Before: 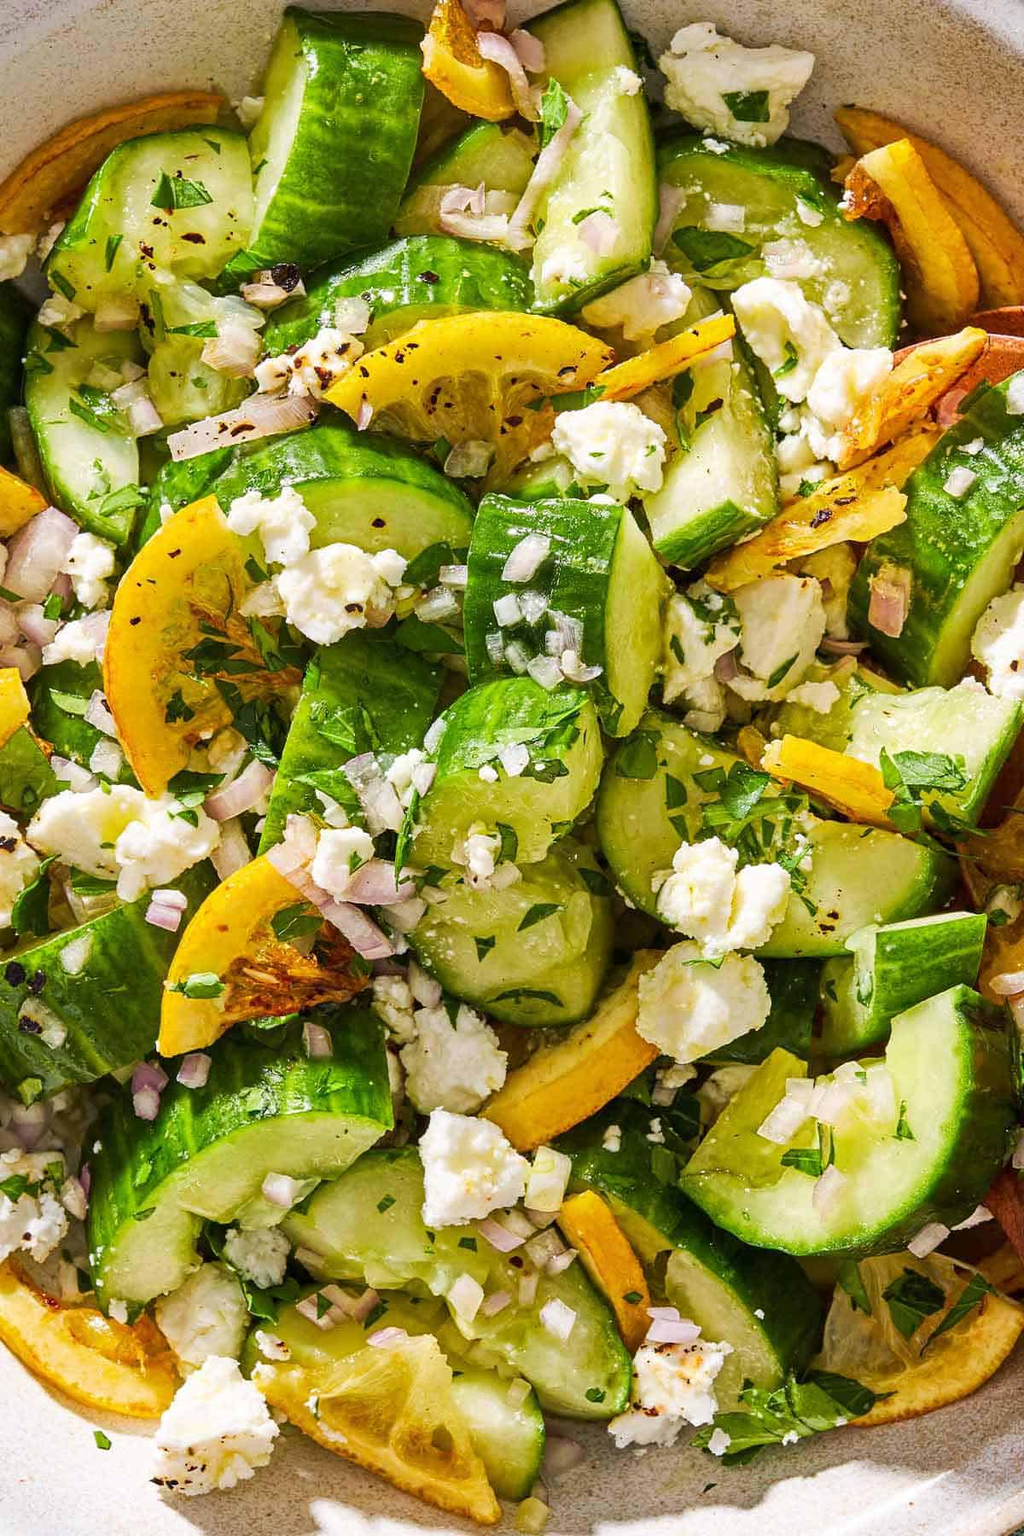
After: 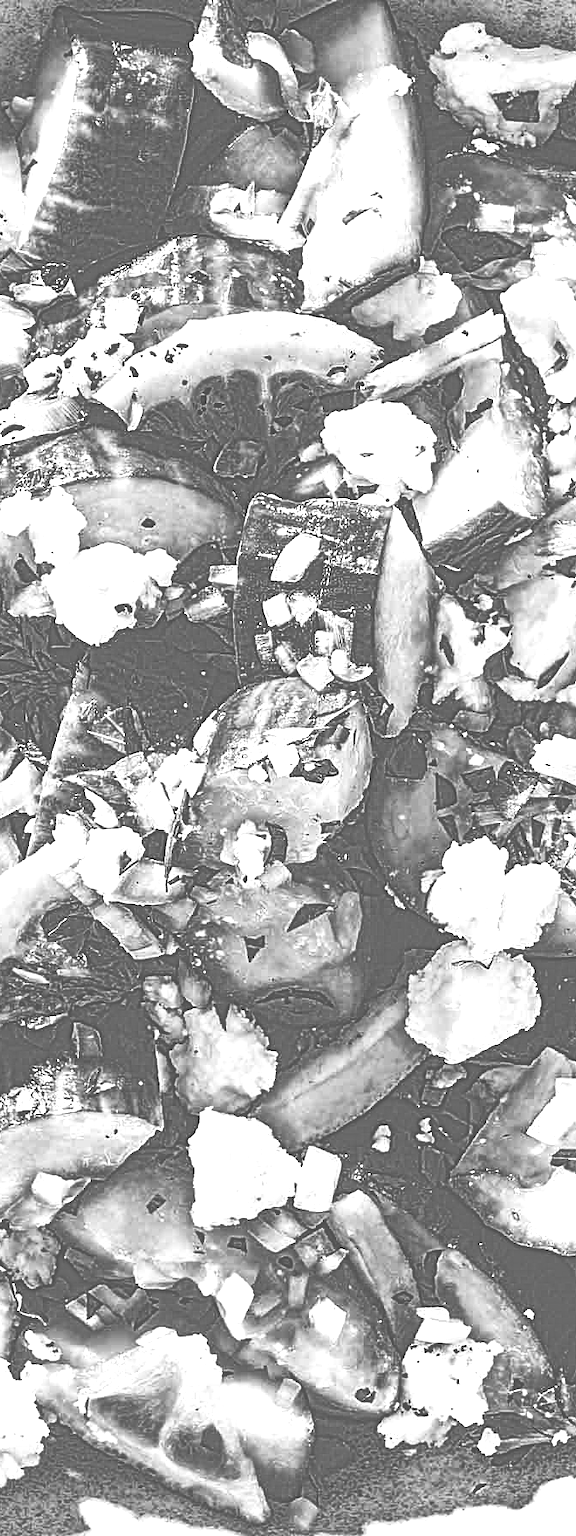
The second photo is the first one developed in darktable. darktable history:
monochrome: on, module defaults
contrast brightness saturation: contrast 0.77, brightness -1, saturation 1
crop and rotate: left 22.516%, right 21.234%
highpass: sharpness 5.84%, contrast boost 8.44%
tone equalizer: -8 EV -1.08 EV, -7 EV -1.01 EV, -6 EV -0.867 EV, -5 EV -0.578 EV, -3 EV 0.578 EV, -2 EV 0.867 EV, -1 EV 1.01 EV, +0 EV 1.08 EV, edges refinement/feathering 500, mask exposure compensation -1.57 EV, preserve details no
color zones: curves: ch0 [(0.25, 0.5) (0.423, 0.5) (0.443, 0.5) (0.521, 0.756) (0.568, 0.5) (0.576, 0.5) (0.75, 0.5)]; ch1 [(0.25, 0.5) (0.423, 0.5) (0.443, 0.5) (0.539, 0.873) (0.624, 0.565) (0.631, 0.5) (0.75, 0.5)]
colorize: hue 34.49°, saturation 35.33%, source mix 100%, lightness 55%, version 1
exposure: black level correction 0.001, exposure 1.3 EV, compensate highlight preservation false
